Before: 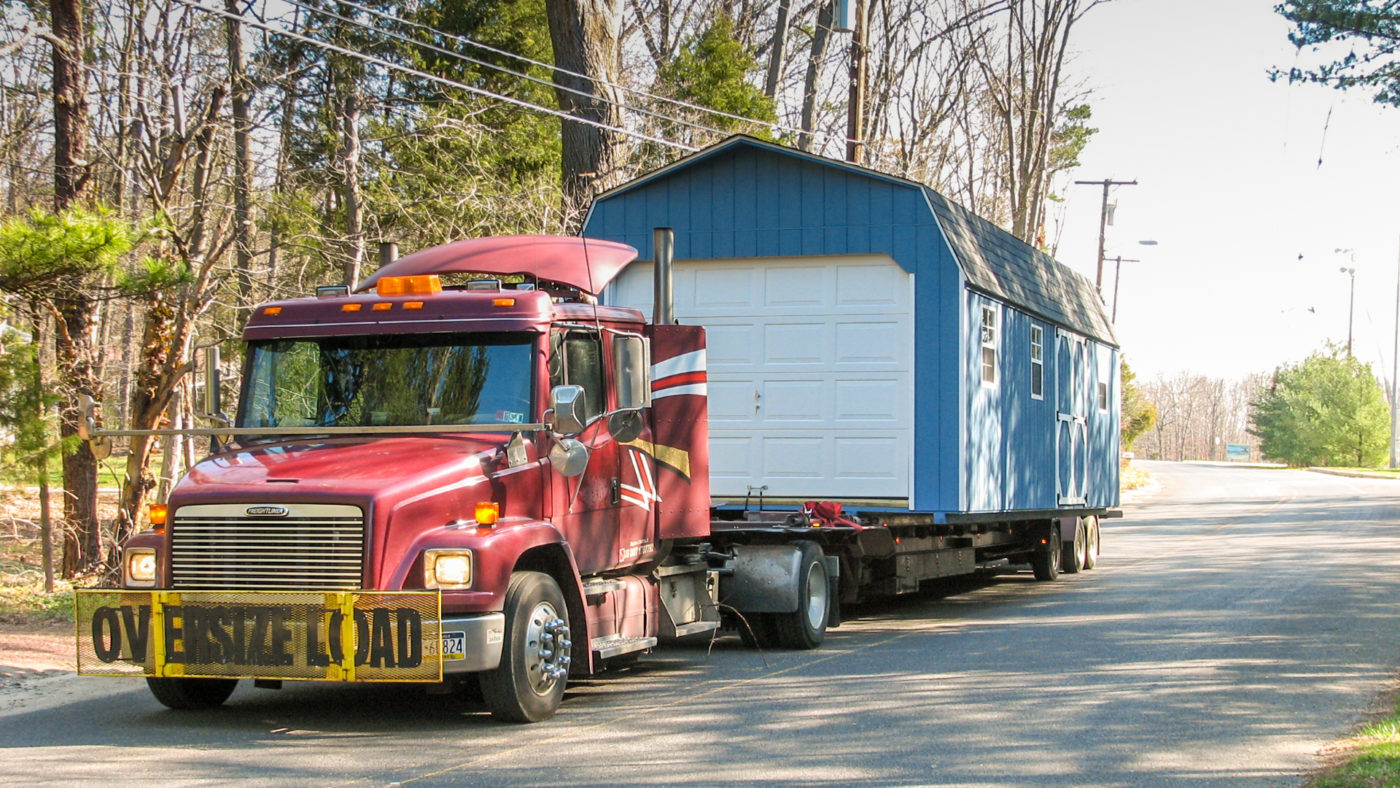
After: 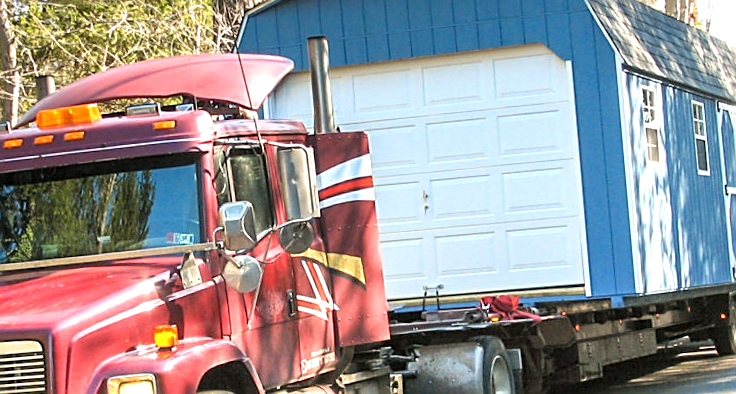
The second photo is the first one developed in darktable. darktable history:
exposure: black level correction 0, exposure 0.68 EV, compensate exposure bias true, compensate highlight preservation false
rotate and perspective: rotation -5°, crop left 0.05, crop right 0.952, crop top 0.11, crop bottom 0.89
crop and rotate: left 22.13%, top 22.054%, right 22.026%, bottom 22.102%
sharpen: on, module defaults
